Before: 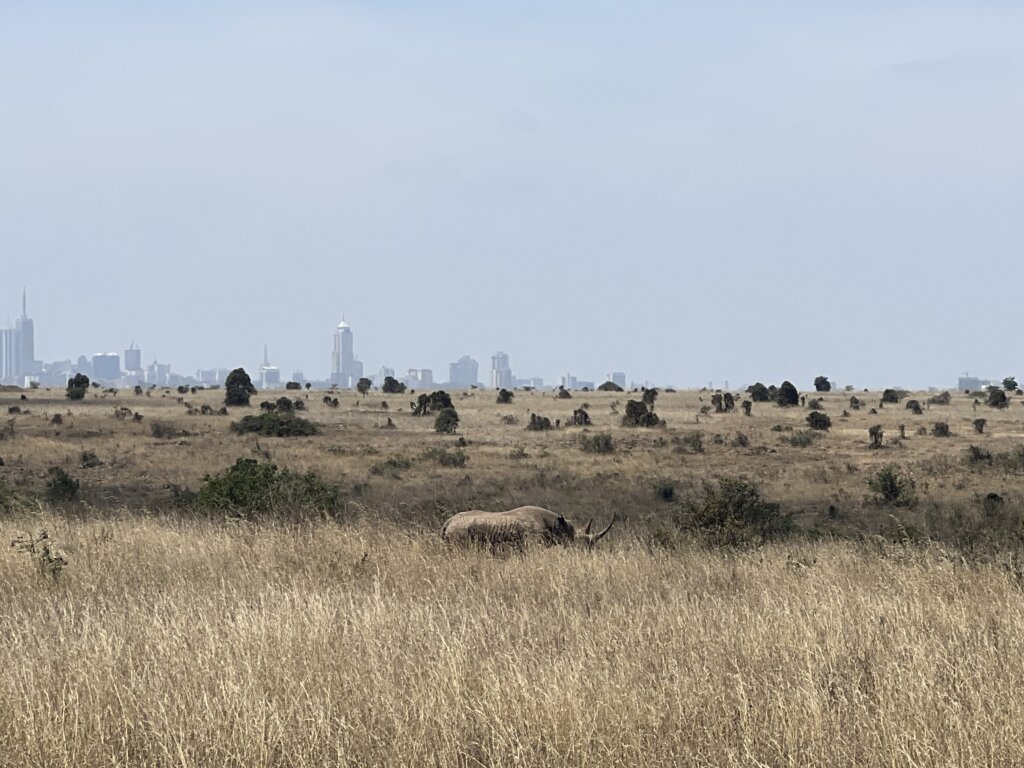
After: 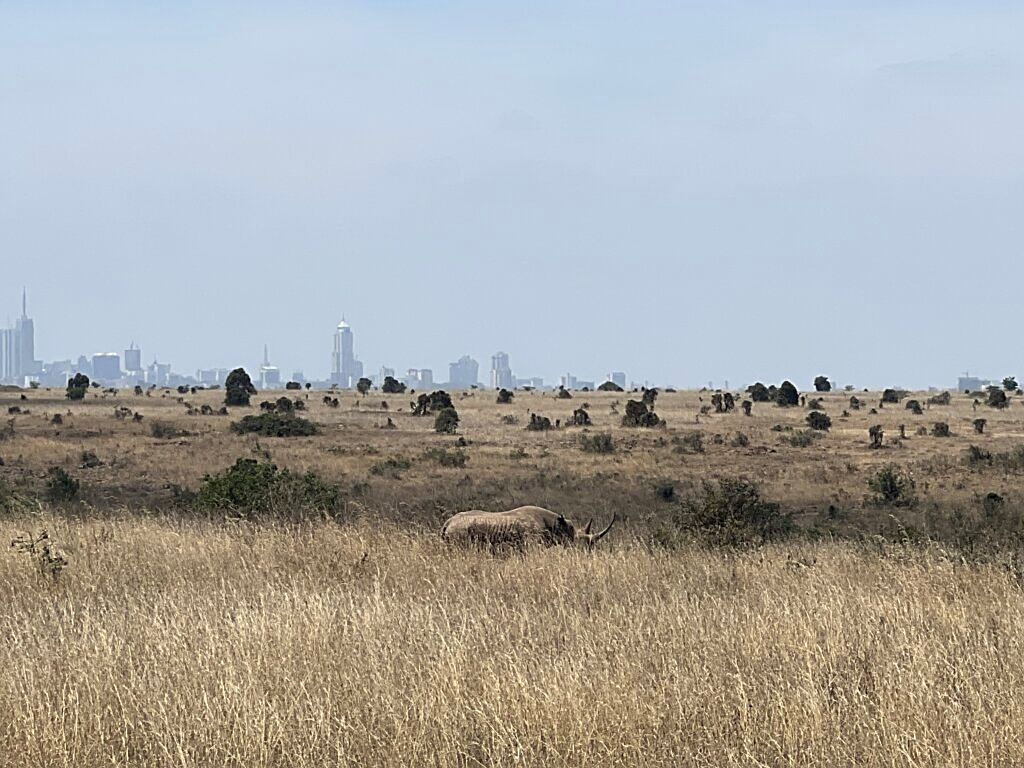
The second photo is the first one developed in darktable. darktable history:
sharpen: on, module defaults
bloom: size 9%, threshold 100%, strength 7%
